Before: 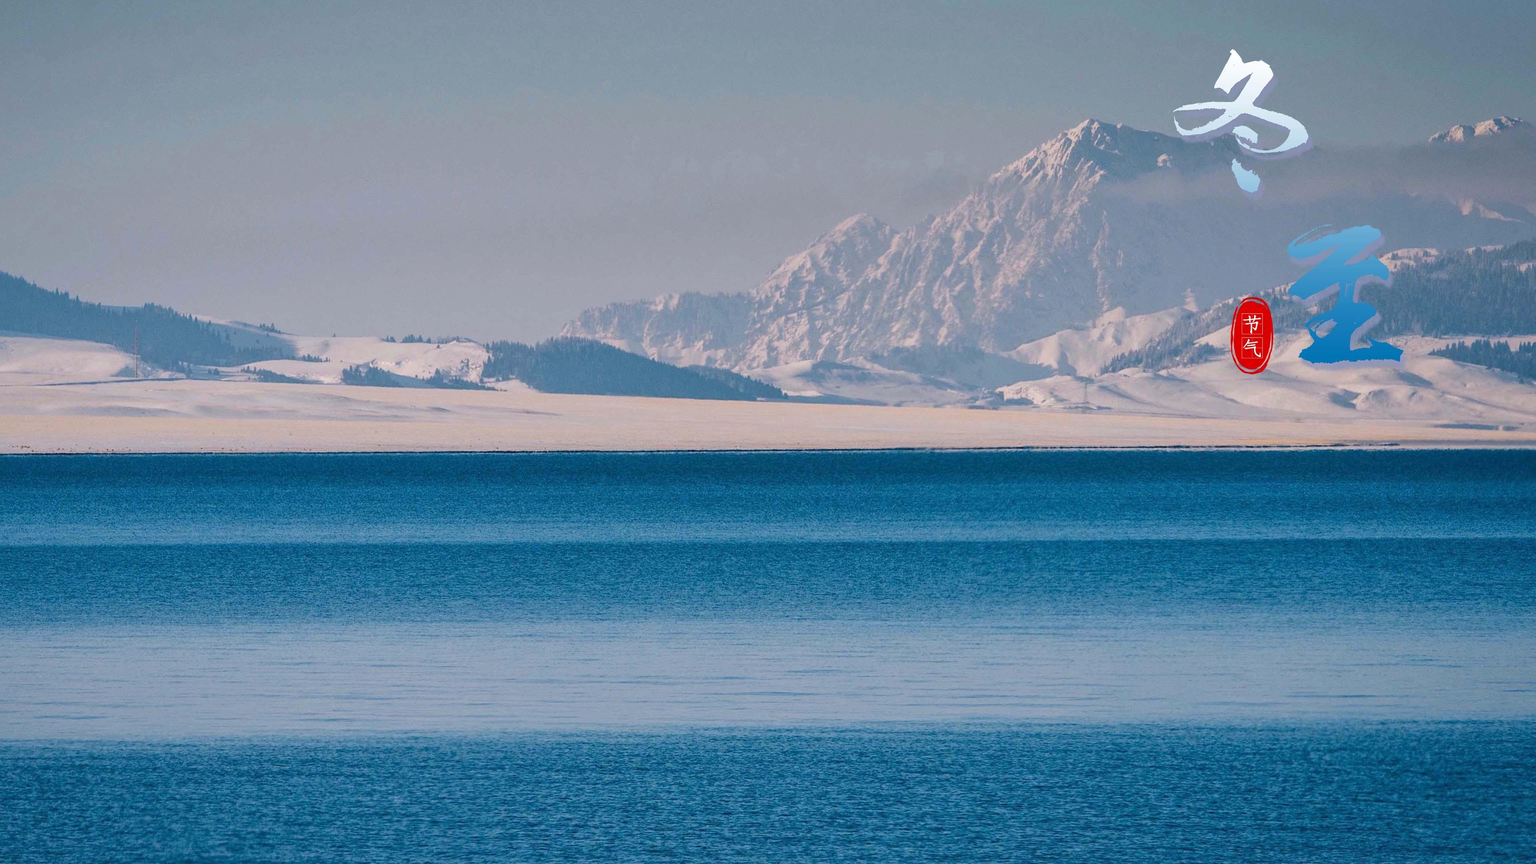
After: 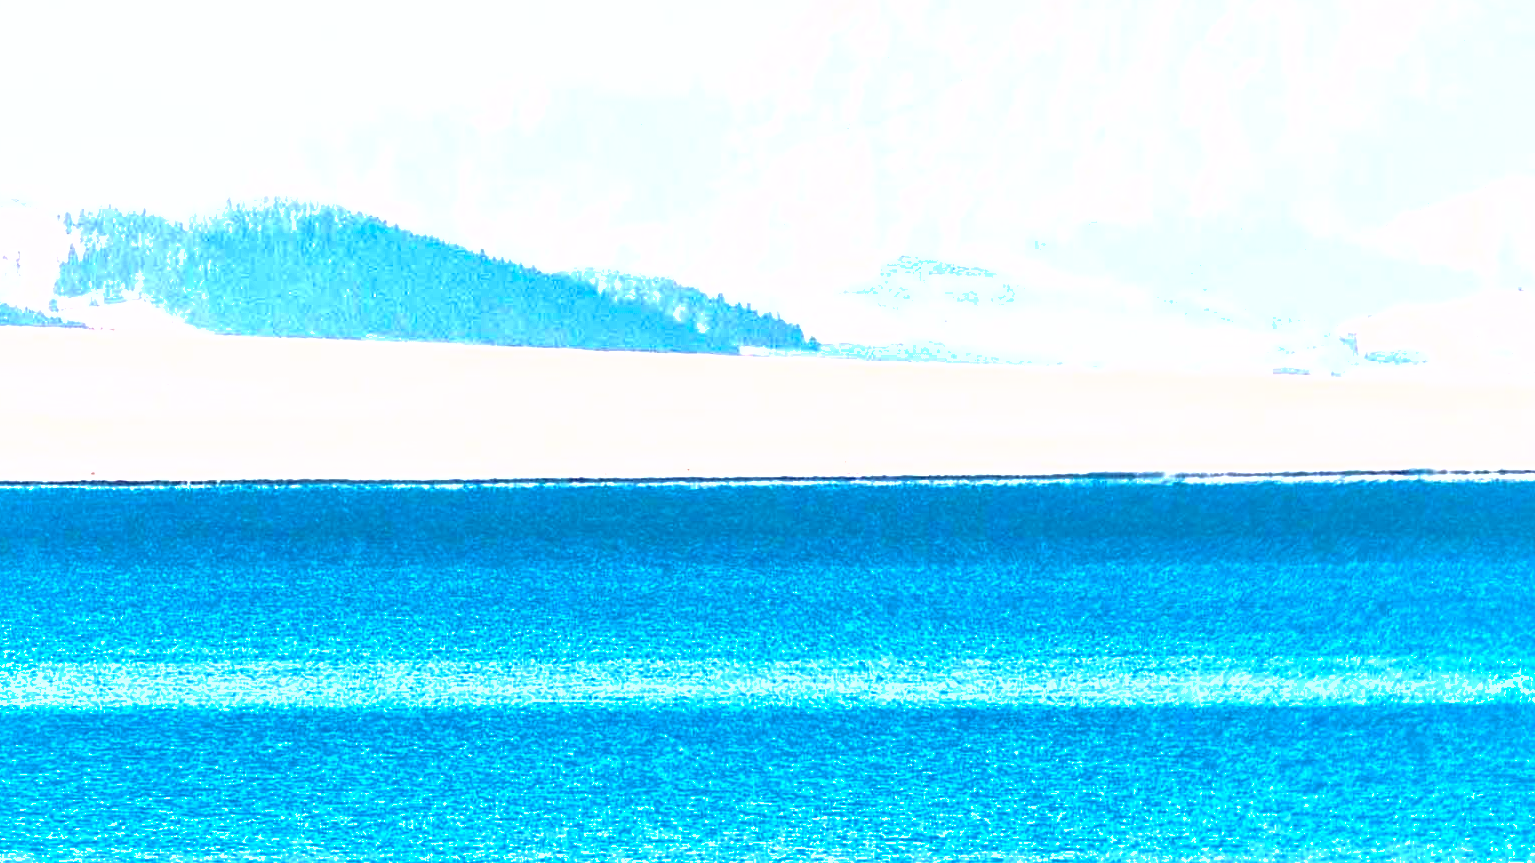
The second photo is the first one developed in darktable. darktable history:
crop: left 30%, top 30%, right 30%, bottom 30%
shadows and highlights: on, module defaults
exposure: exposure 2.25 EV, compensate highlight preservation false
